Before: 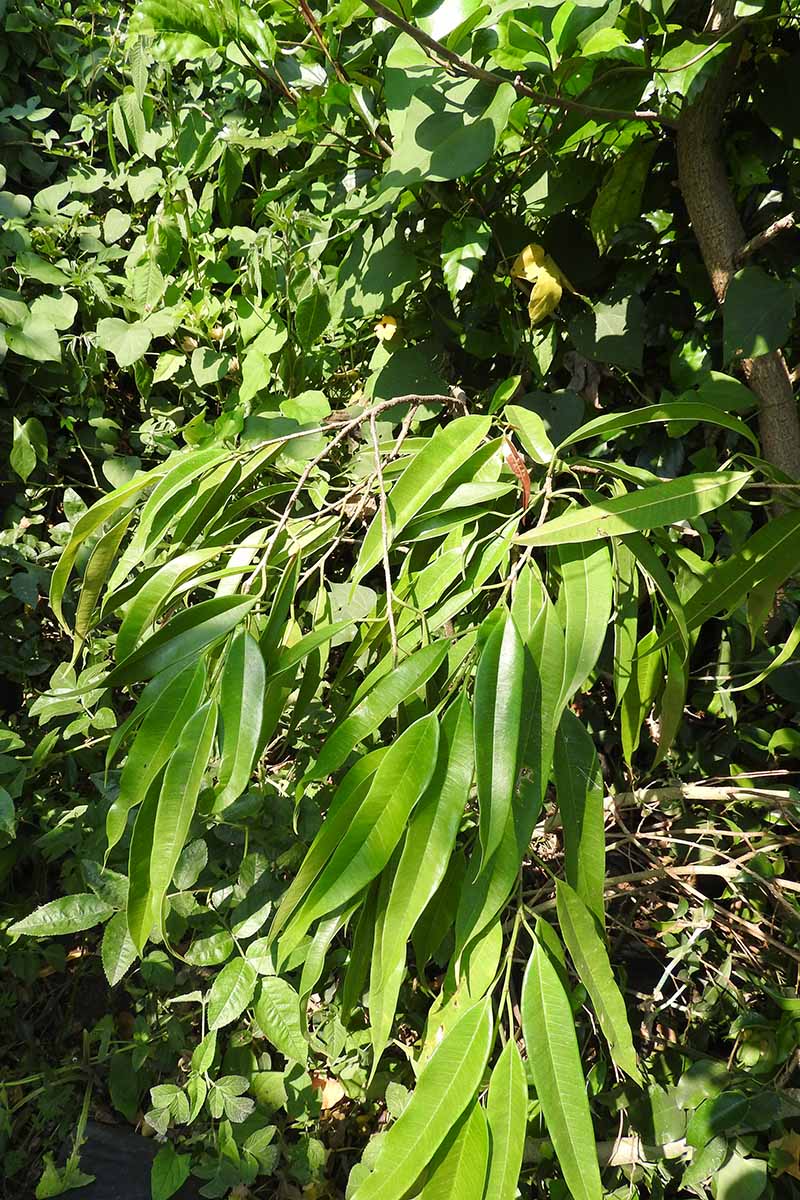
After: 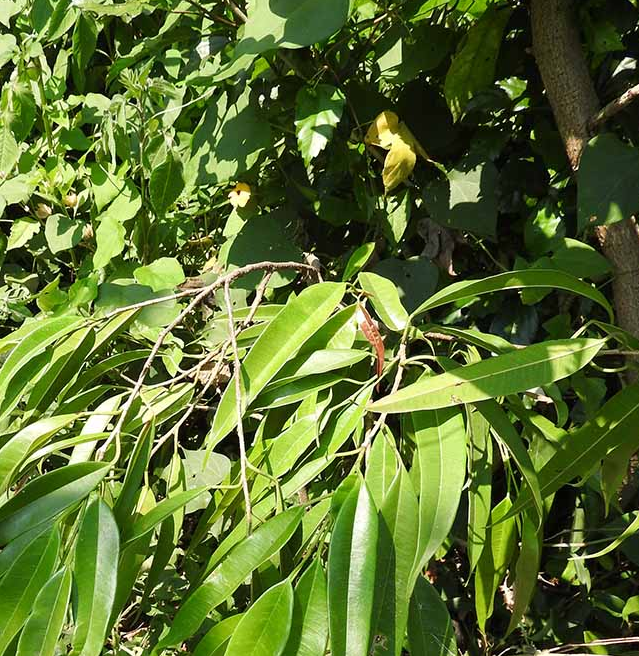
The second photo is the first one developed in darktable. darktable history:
crop: left 18.279%, top 11.121%, right 1.771%, bottom 33.409%
